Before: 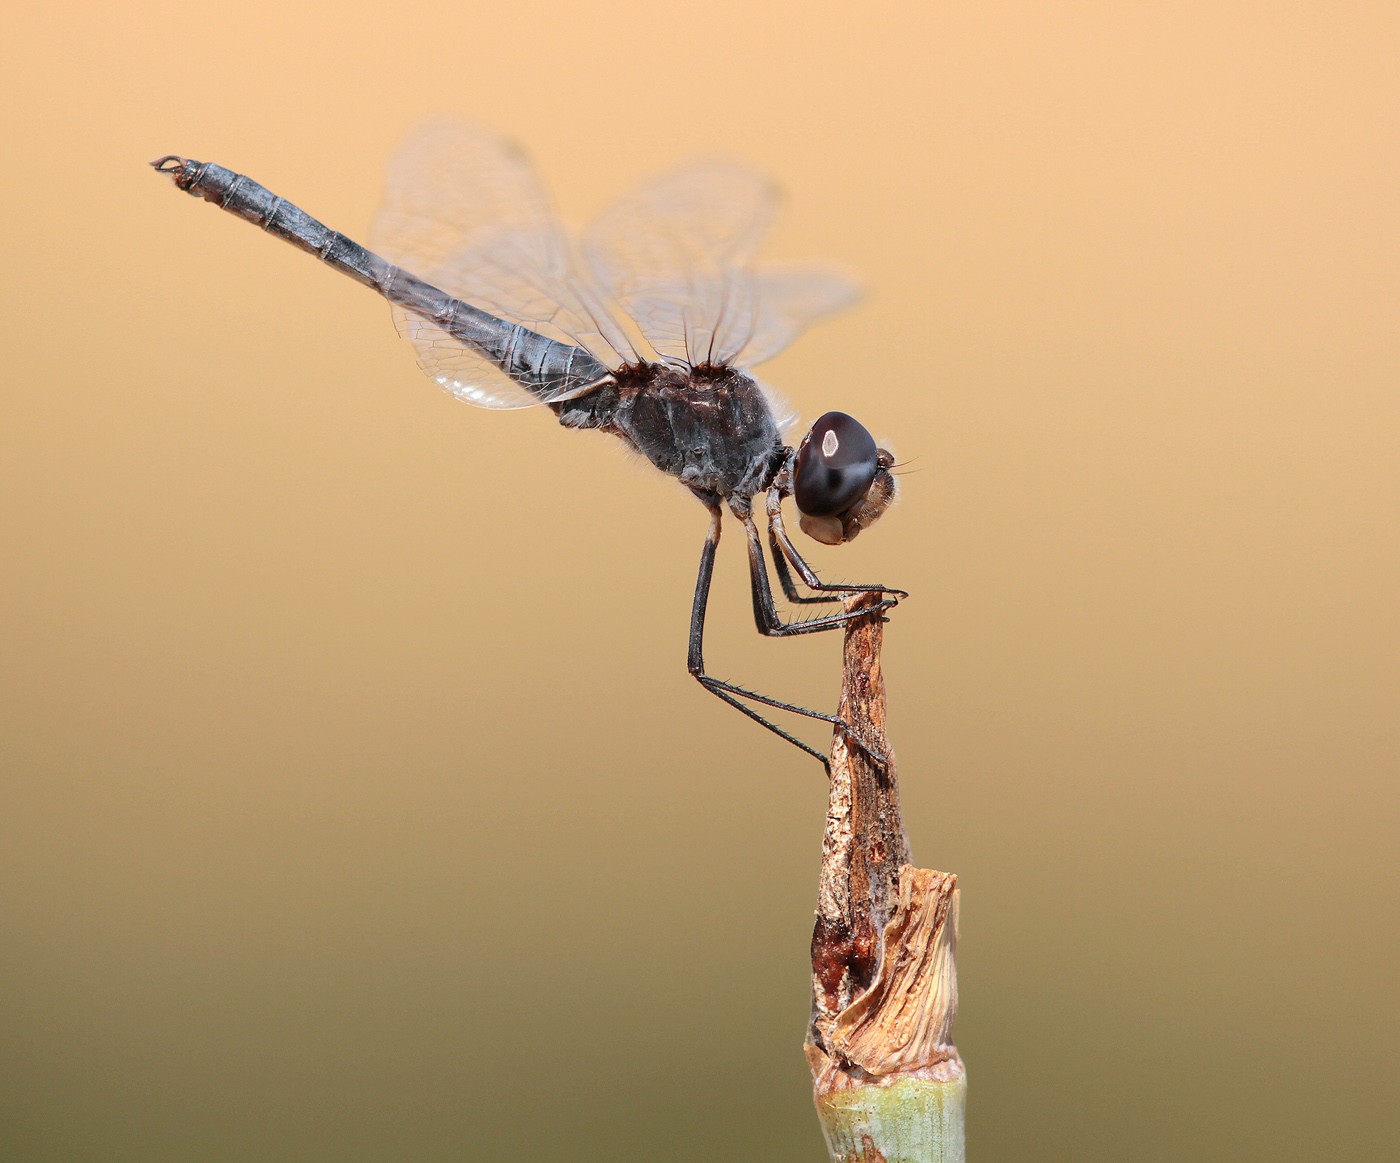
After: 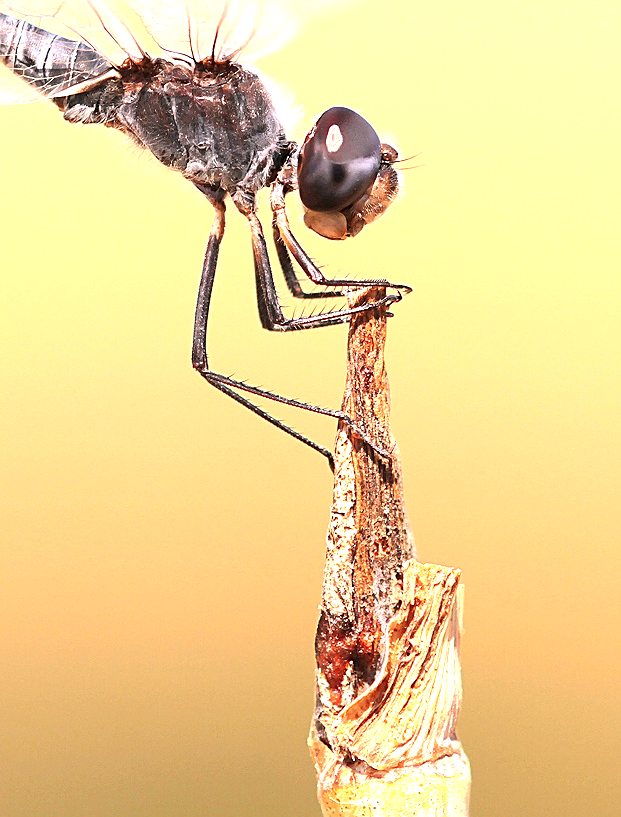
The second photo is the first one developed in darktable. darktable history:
exposure: black level correction 0, exposure 0.7 EV, compensate exposure bias true, compensate highlight preservation false
crop: left 35.432%, top 26.233%, right 20.145%, bottom 3.432%
color correction: highlights a* 11.96, highlights b* 11.58
sharpen: on, module defaults
